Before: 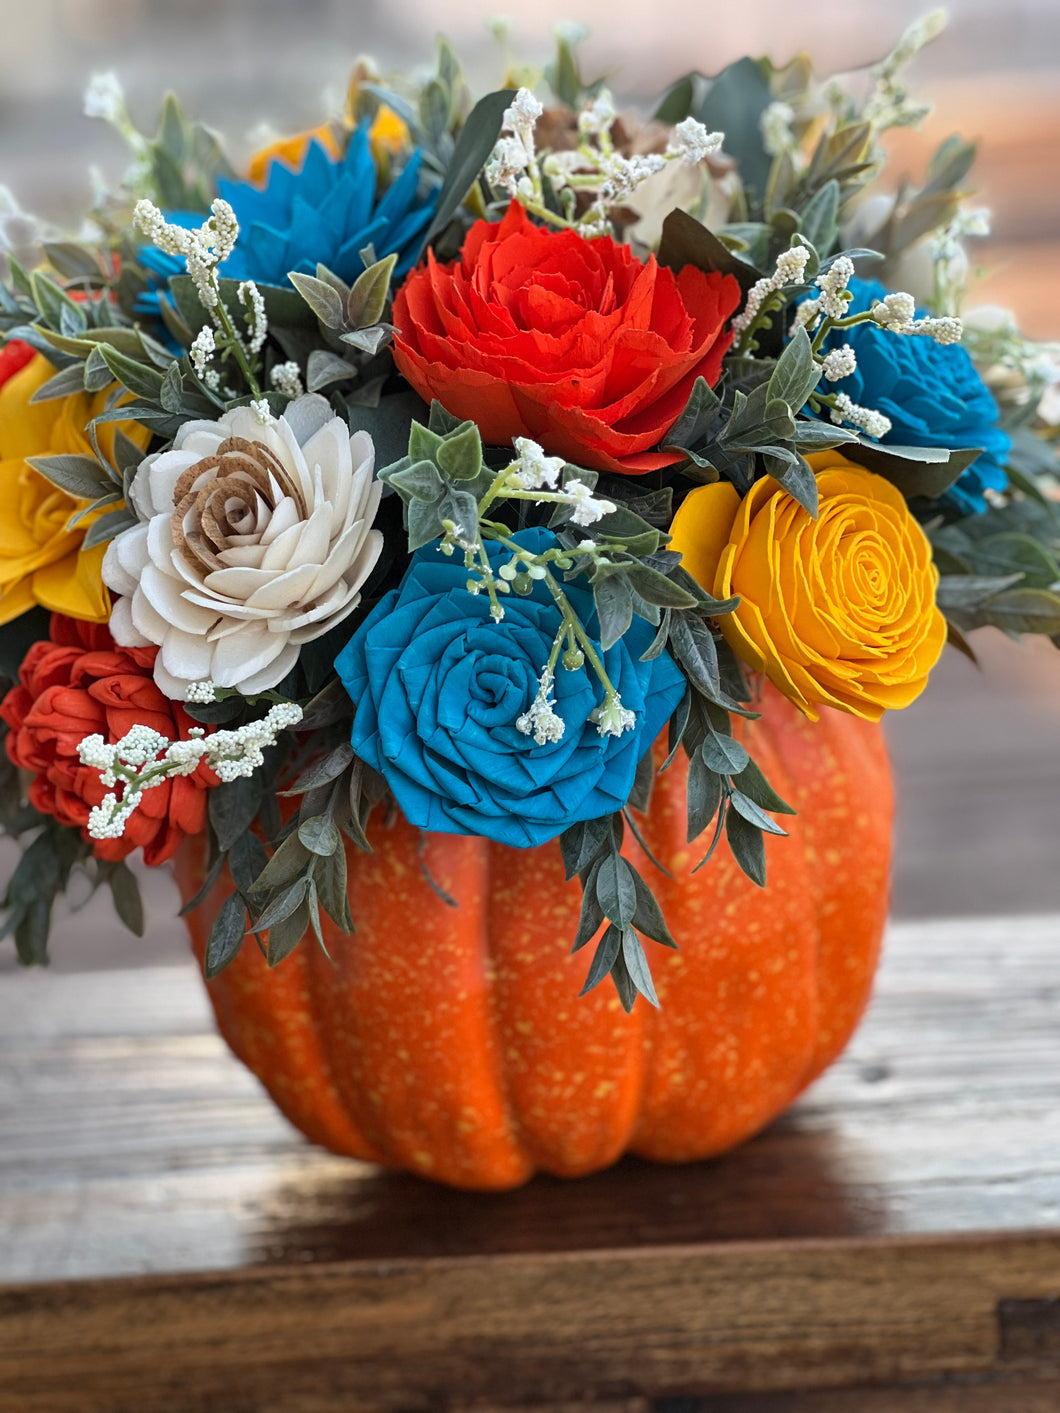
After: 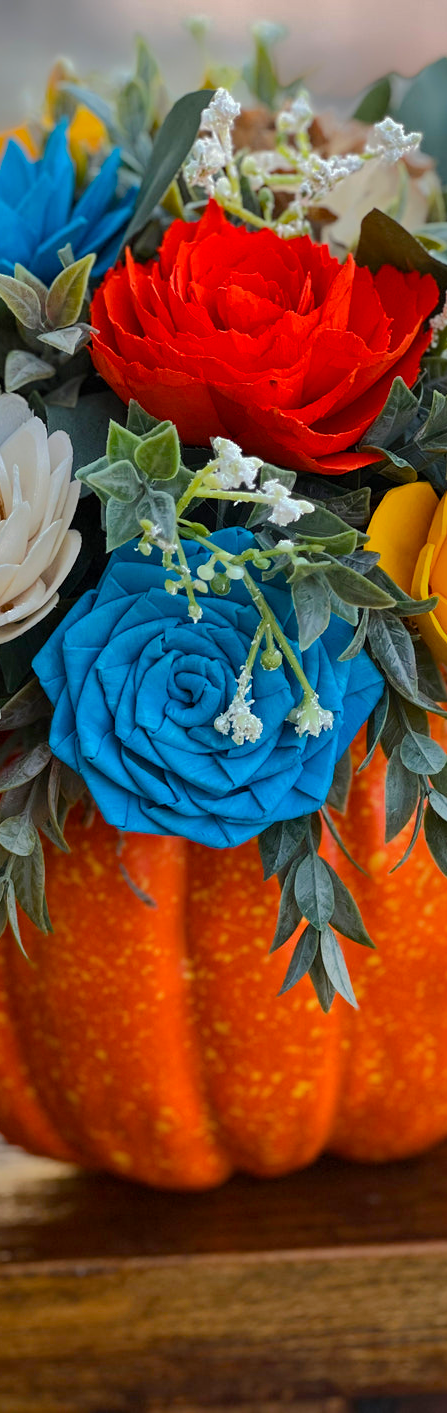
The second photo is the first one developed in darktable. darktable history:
shadows and highlights: shadows -19.91, highlights -73.15
crop: left 28.583%, right 29.231%
color balance rgb: perceptual saturation grading › global saturation 35%, perceptual saturation grading › highlights -30%, perceptual saturation grading › shadows 35%, perceptual brilliance grading › global brilliance 3%, perceptual brilliance grading › highlights -3%, perceptual brilliance grading › shadows 3%
